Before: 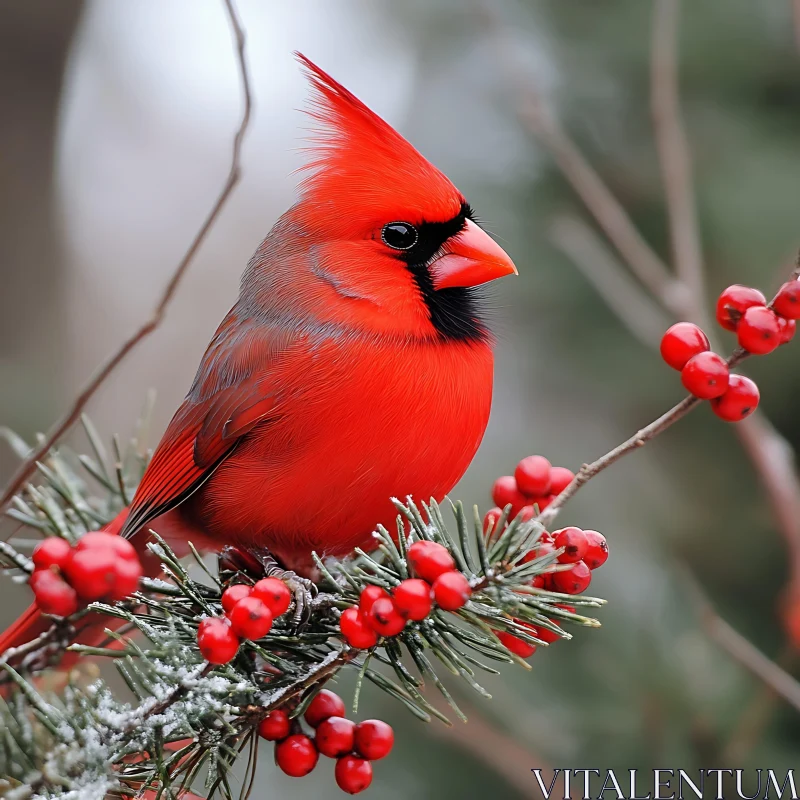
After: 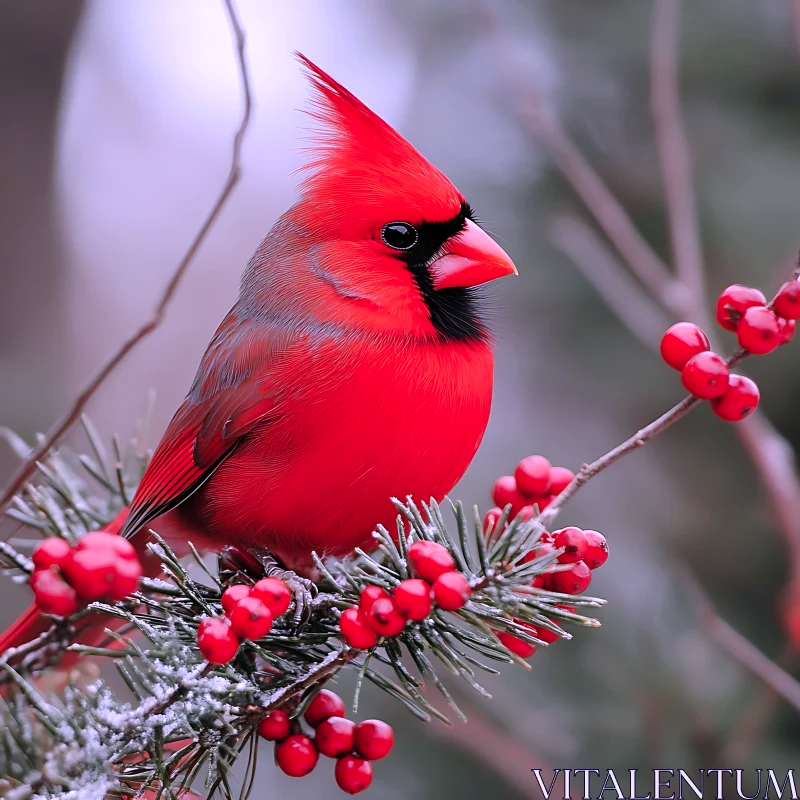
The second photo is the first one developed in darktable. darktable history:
color correction: highlights a* 15.02, highlights b* -25.19
